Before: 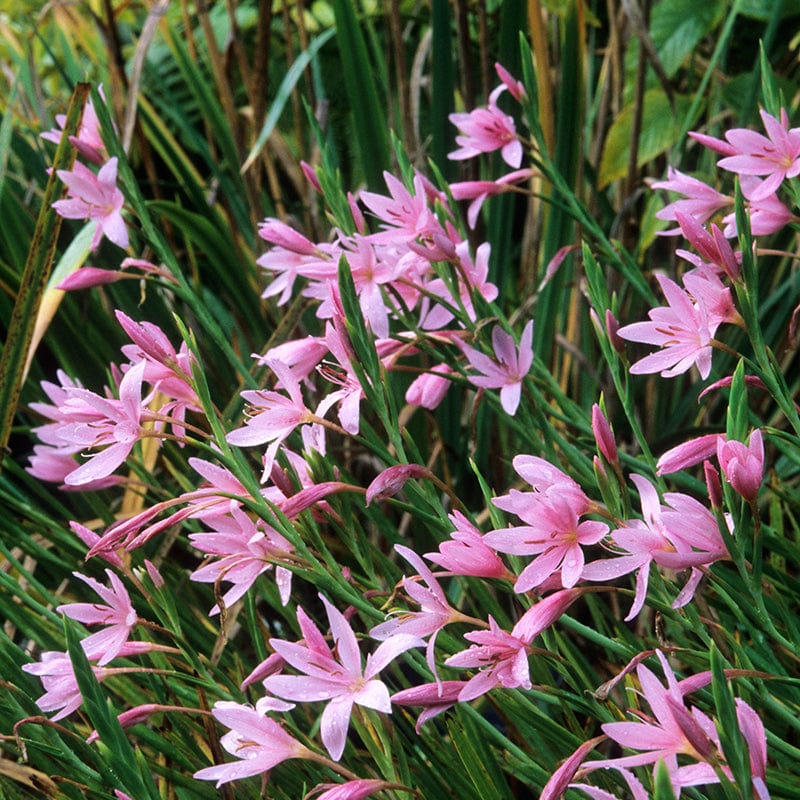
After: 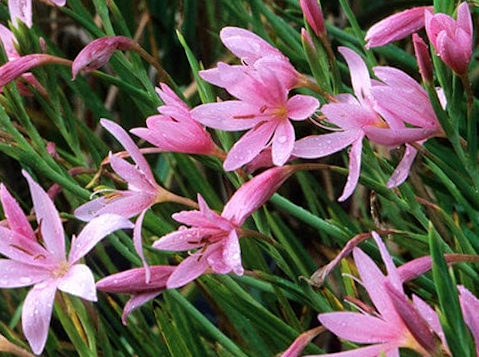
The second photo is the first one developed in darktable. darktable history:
rotate and perspective: rotation 0.215°, lens shift (vertical) -0.139, crop left 0.069, crop right 0.939, crop top 0.002, crop bottom 0.996
haze removal: compatibility mode true, adaptive false
crop and rotate: left 35.509%, top 50.238%, bottom 4.934%
